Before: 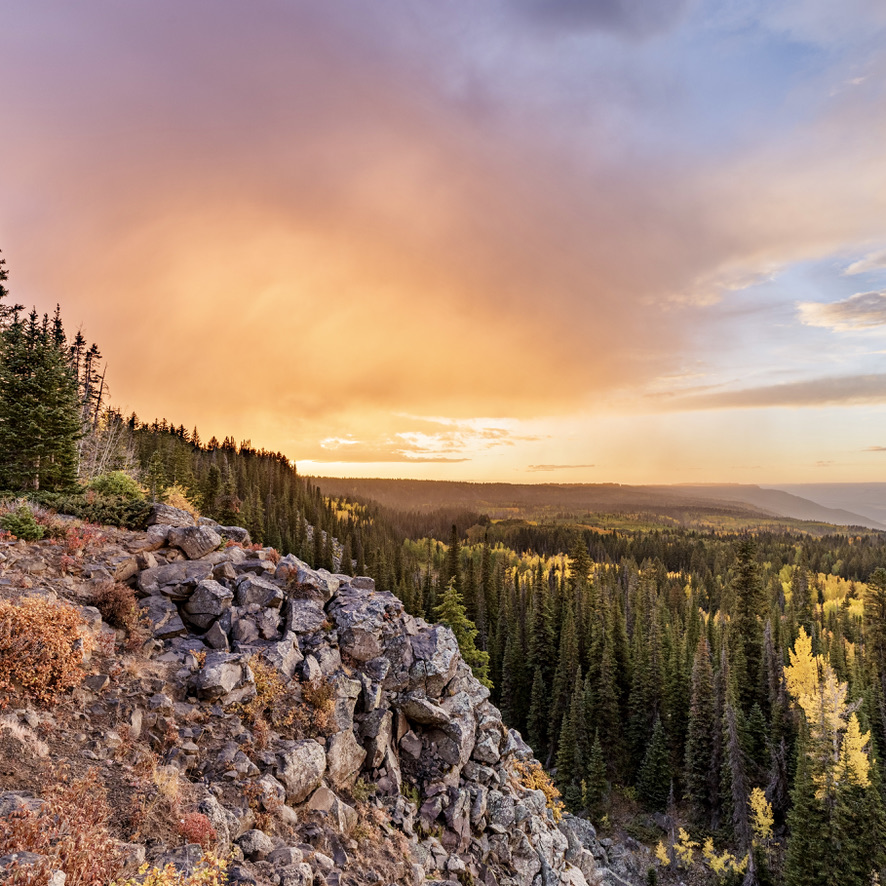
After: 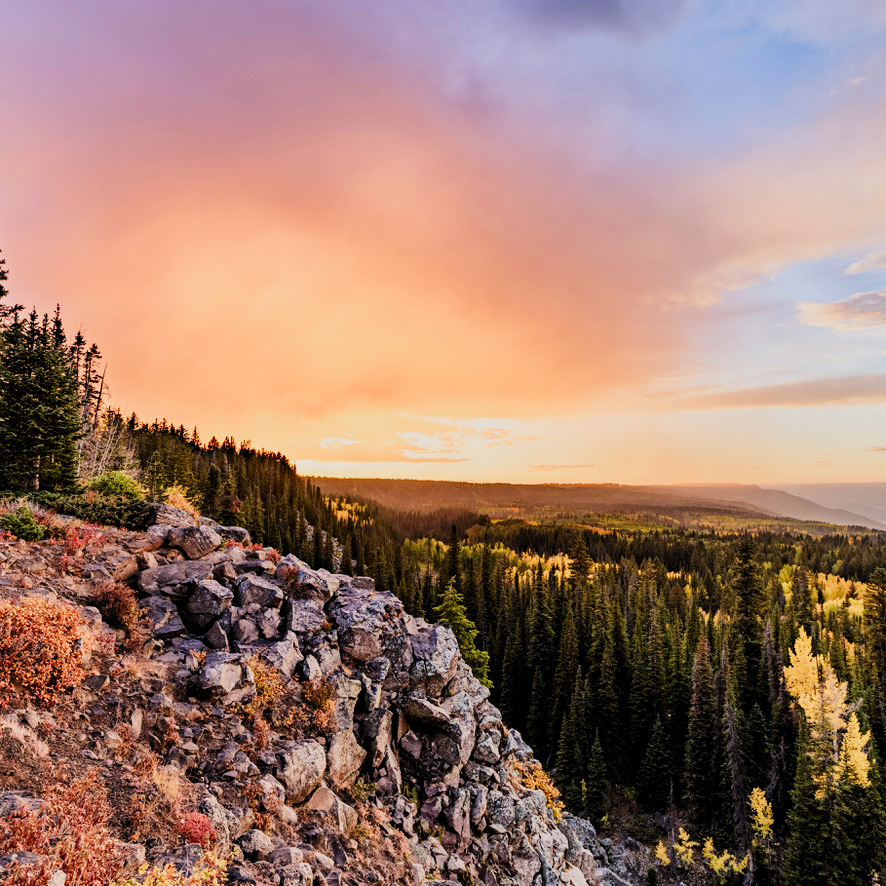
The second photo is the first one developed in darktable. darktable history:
contrast brightness saturation: contrast 0.169, saturation 0.324
filmic rgb: black relative exposure -5.12 EV, white relative exposure 3.99 EV, threshold 3.02 EV, hardness 2.89, contrast 1.19, color science v5 (2021), contrast in shadows safe, contrast in highlights safe, enable highlight reconstruction true
exposure: compensate highlight preservation false
